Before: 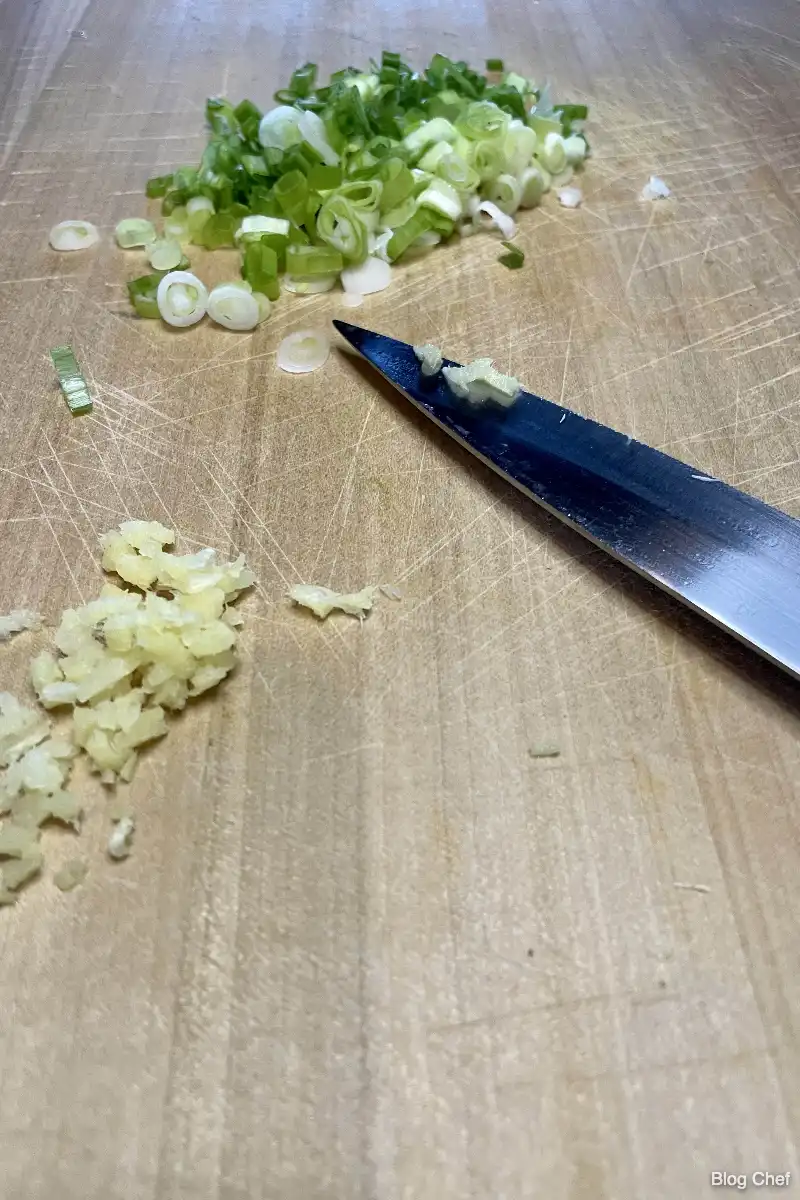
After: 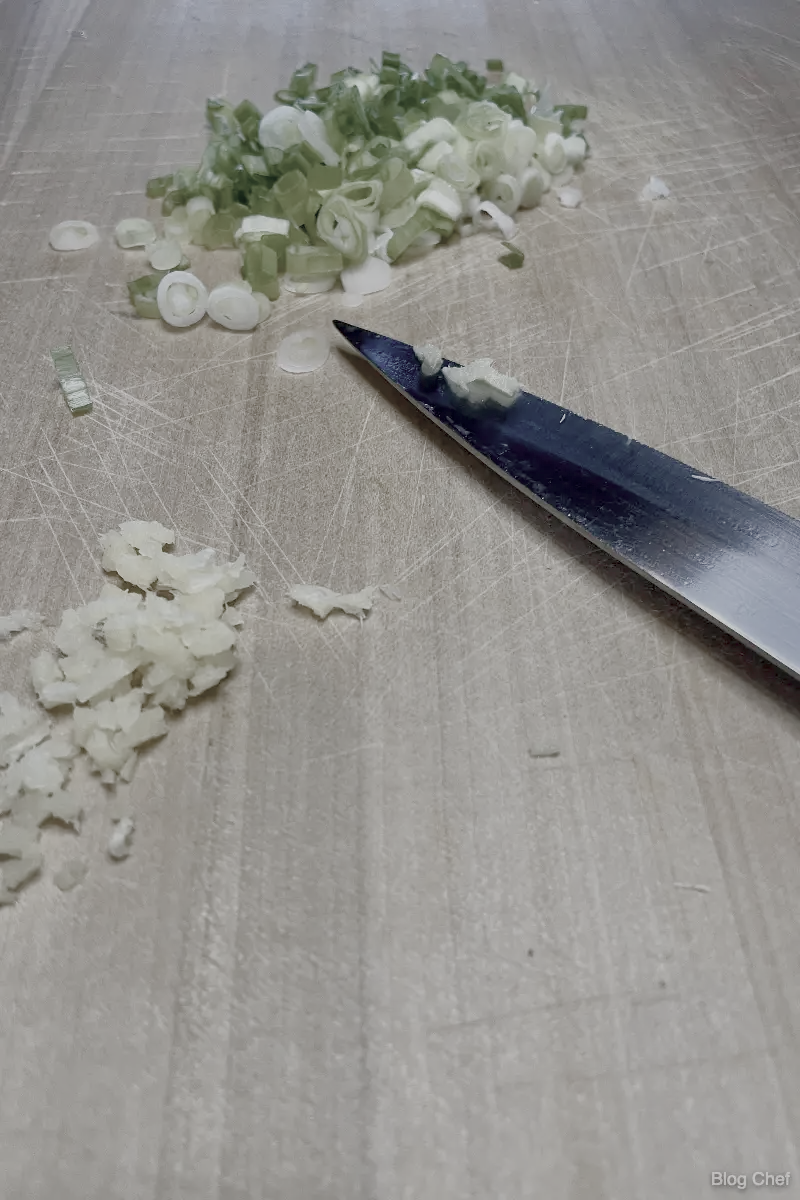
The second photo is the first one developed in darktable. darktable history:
color zones: curves: ch1 [(0, 0.34) (0.143, 0.164) (0.286, 0.152) (0.429, 0.176) (0.571, 0.173) (0.714, 0.188) (0.857, 0.199) (1, 0.34)]
color balance rgb: shadows lift › chroma 1%, shadows lift › hue 113°, highlights gain › chroma 0.2%, highlights gain › hue 333°, perceptual saturation grading › global saturation 20%, perceptual saturation grading › highlights -50%, perceptual saturation grading › shadows 25%, contrast -30%
